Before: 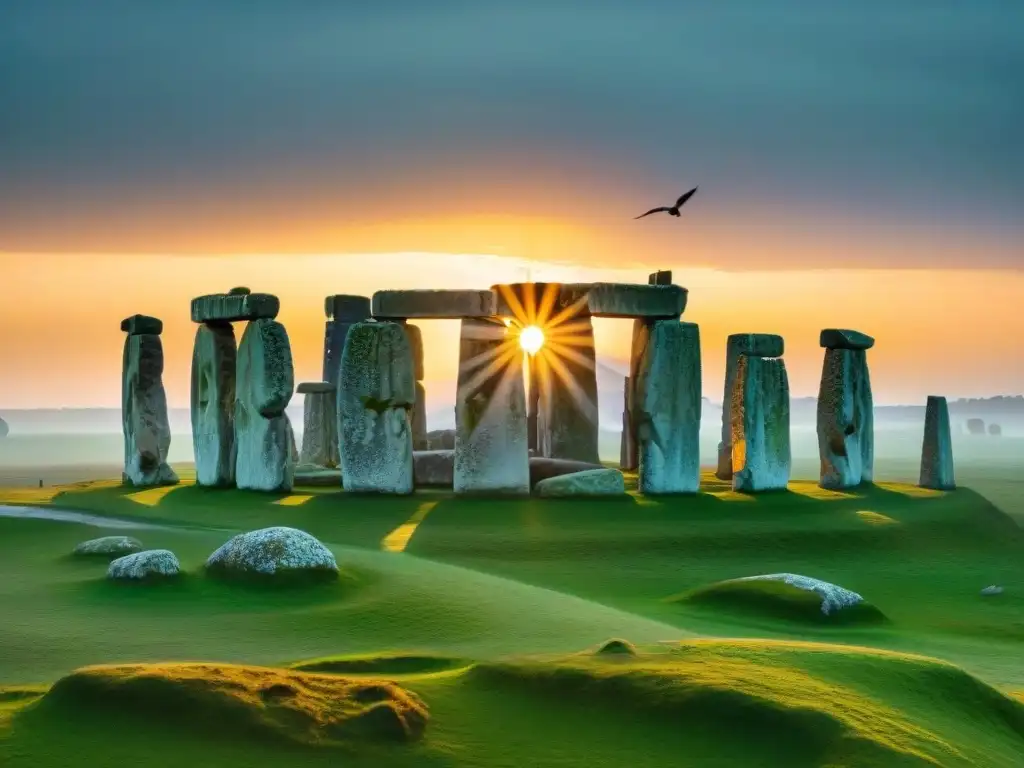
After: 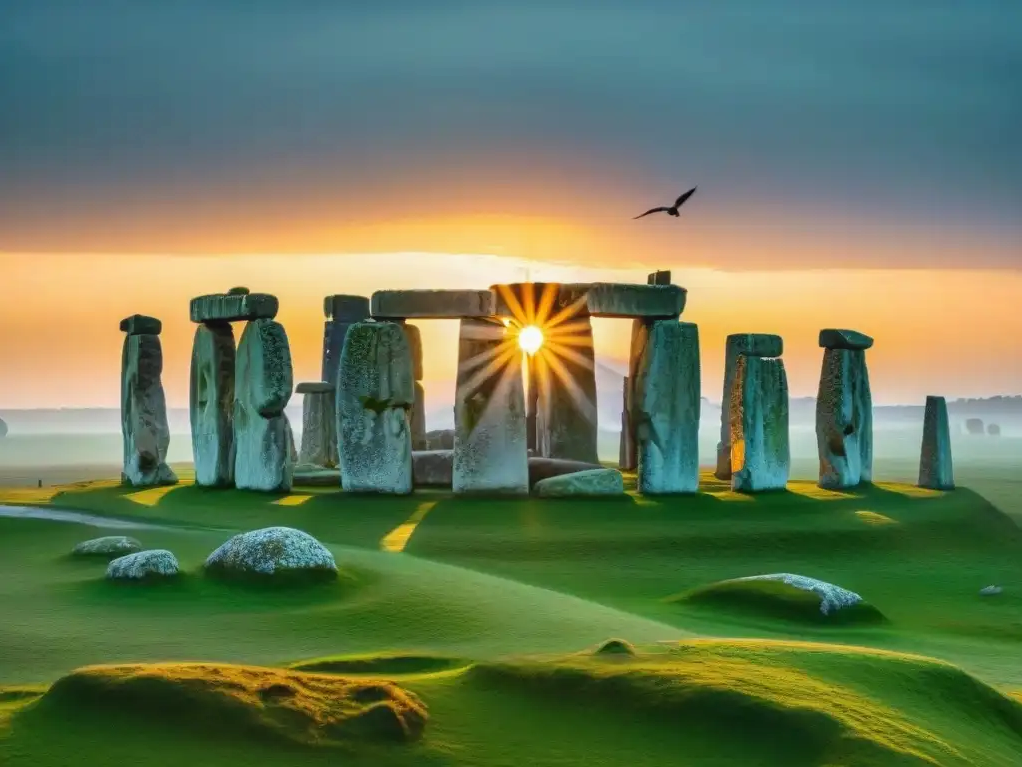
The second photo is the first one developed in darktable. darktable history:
crop and rotate: left 0.128%, bottom 0.006%
local contrast: detail 109%
